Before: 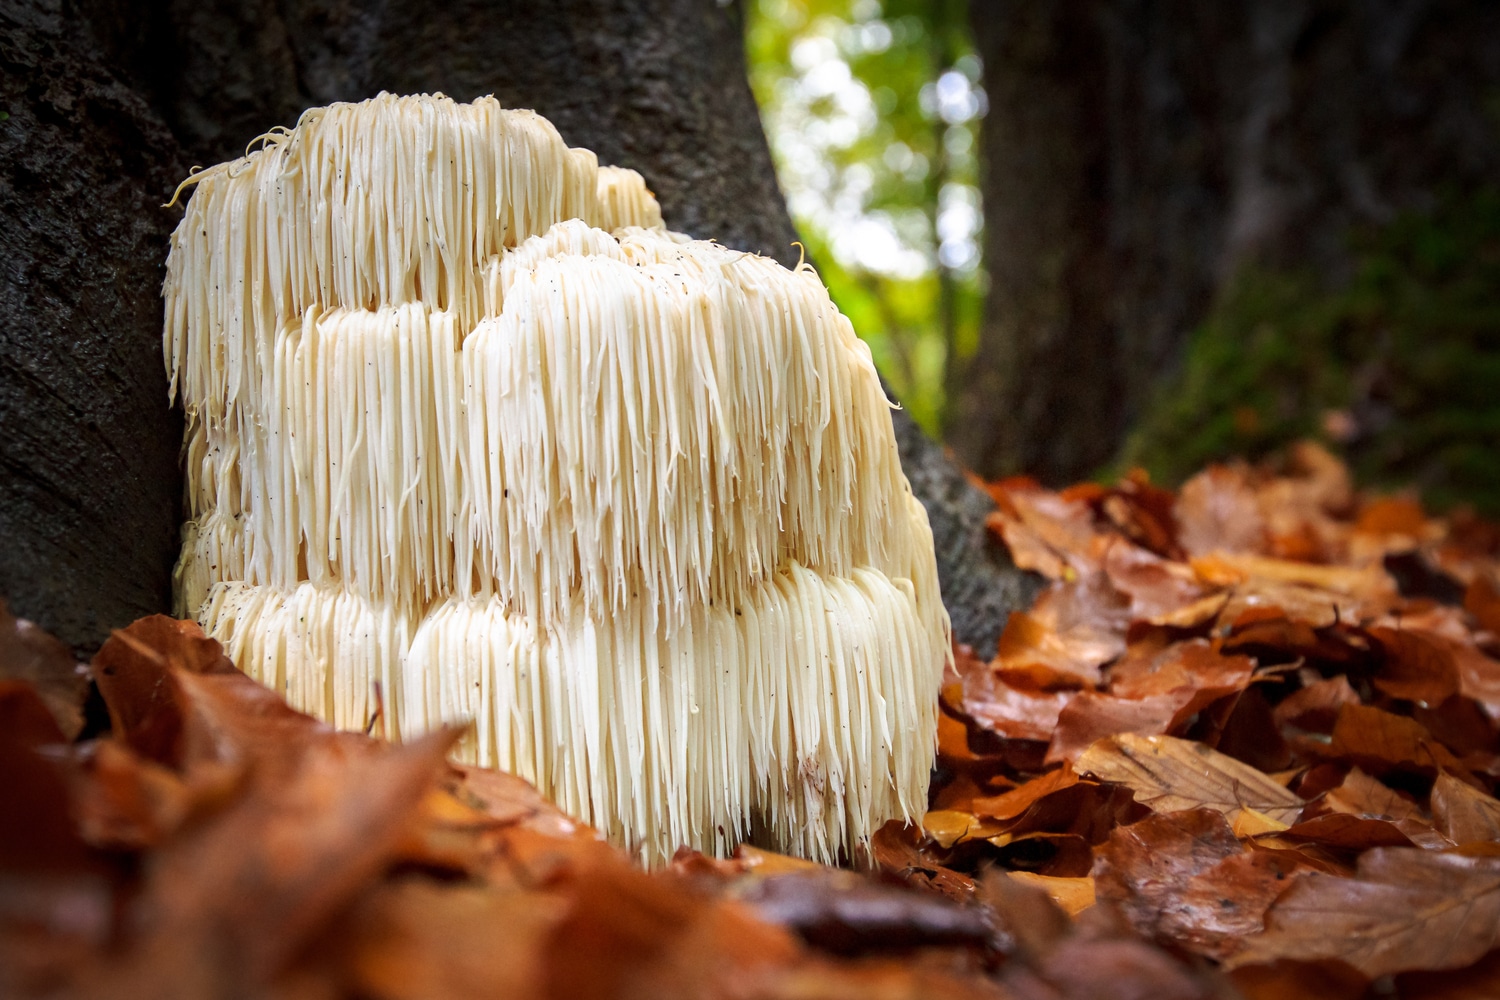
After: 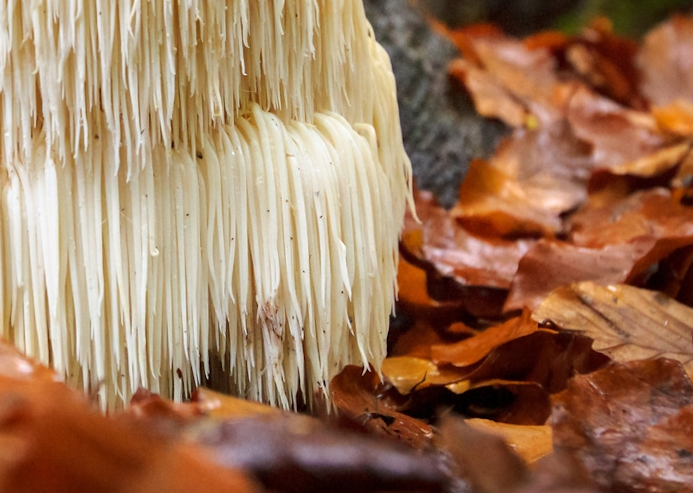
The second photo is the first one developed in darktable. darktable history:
crop: left 35.976%, top 45.819%, right 18.162%, bottom 5.807%
rotate and perspective: rotation 0.8°, automatic cropping off
